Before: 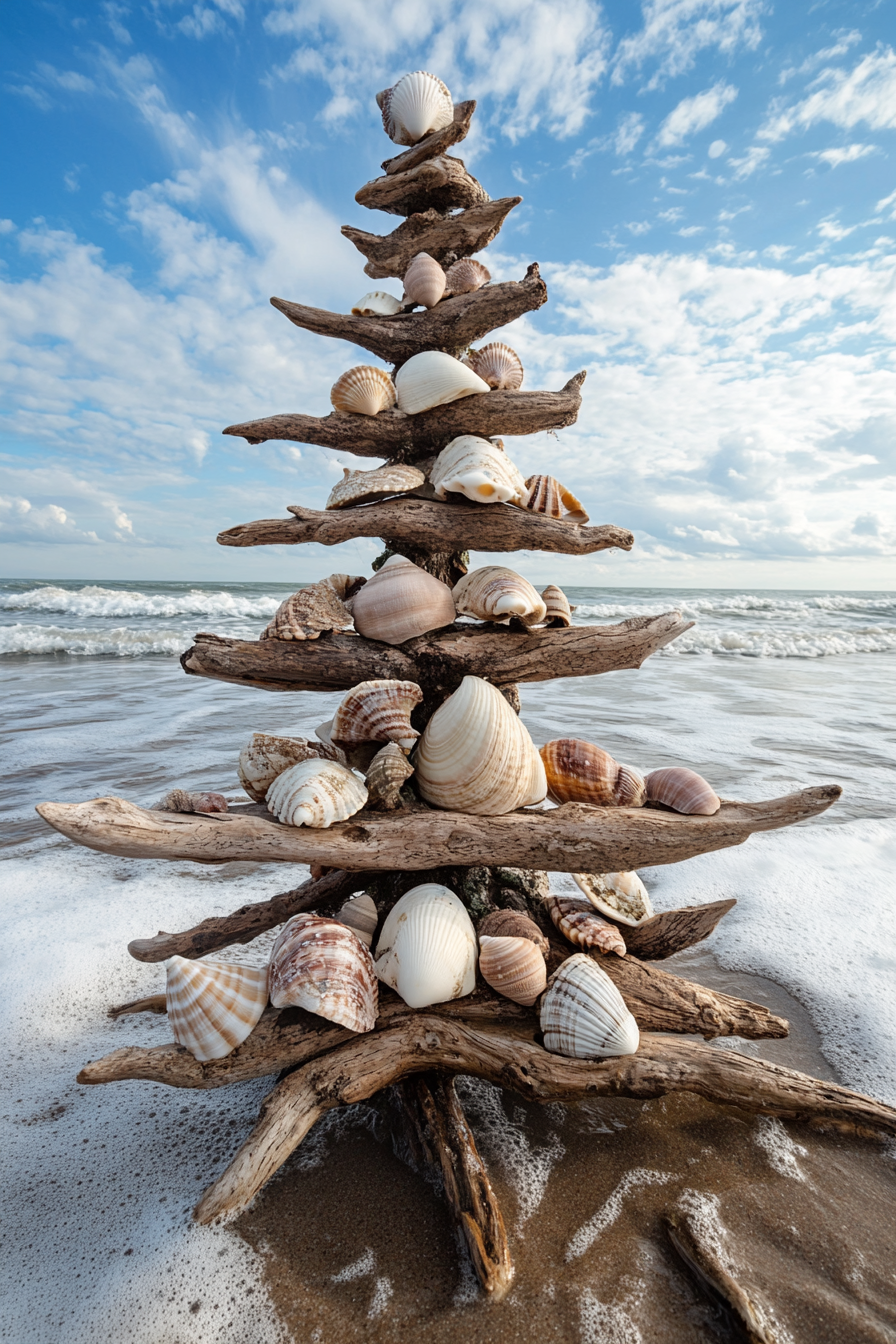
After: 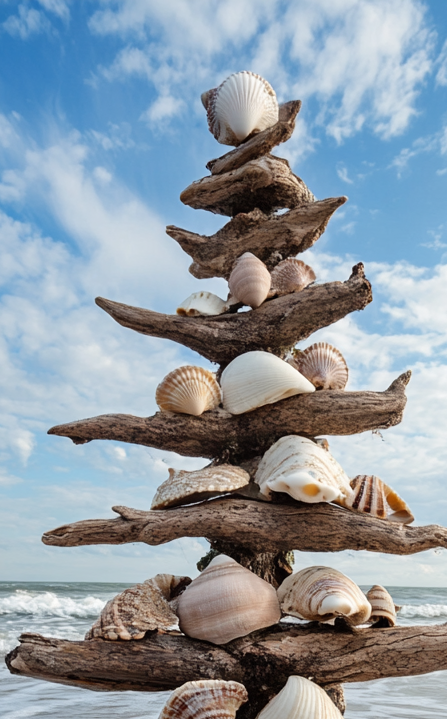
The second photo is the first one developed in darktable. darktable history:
crop: left 19.597%, right 30.507%, bottom 46.479%
